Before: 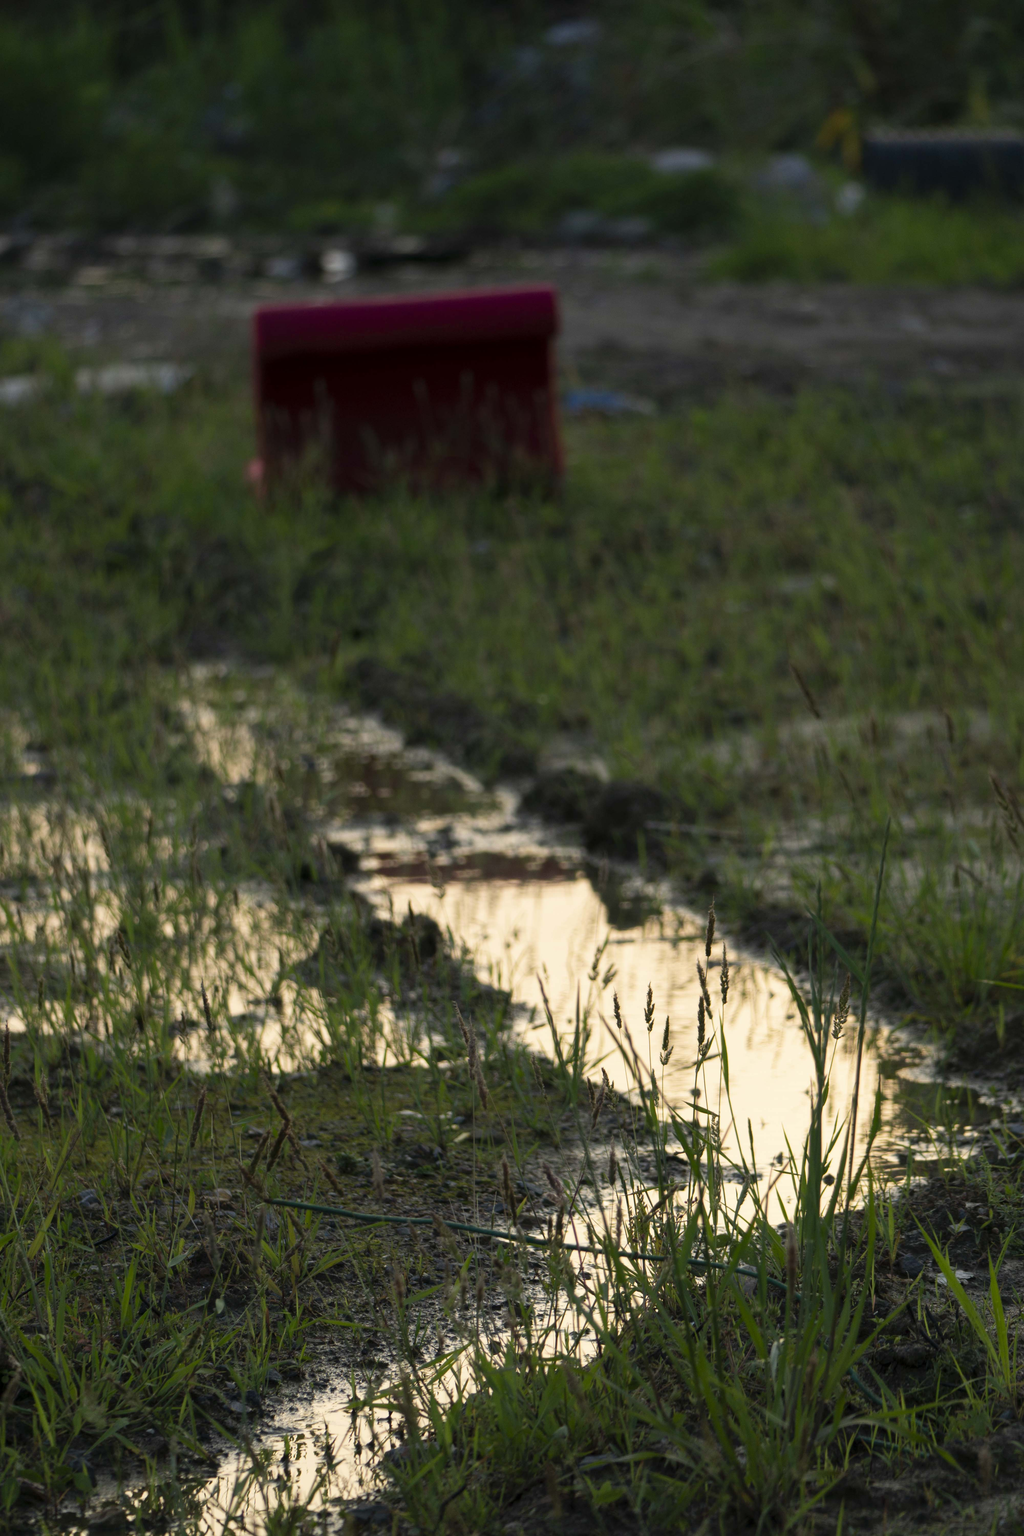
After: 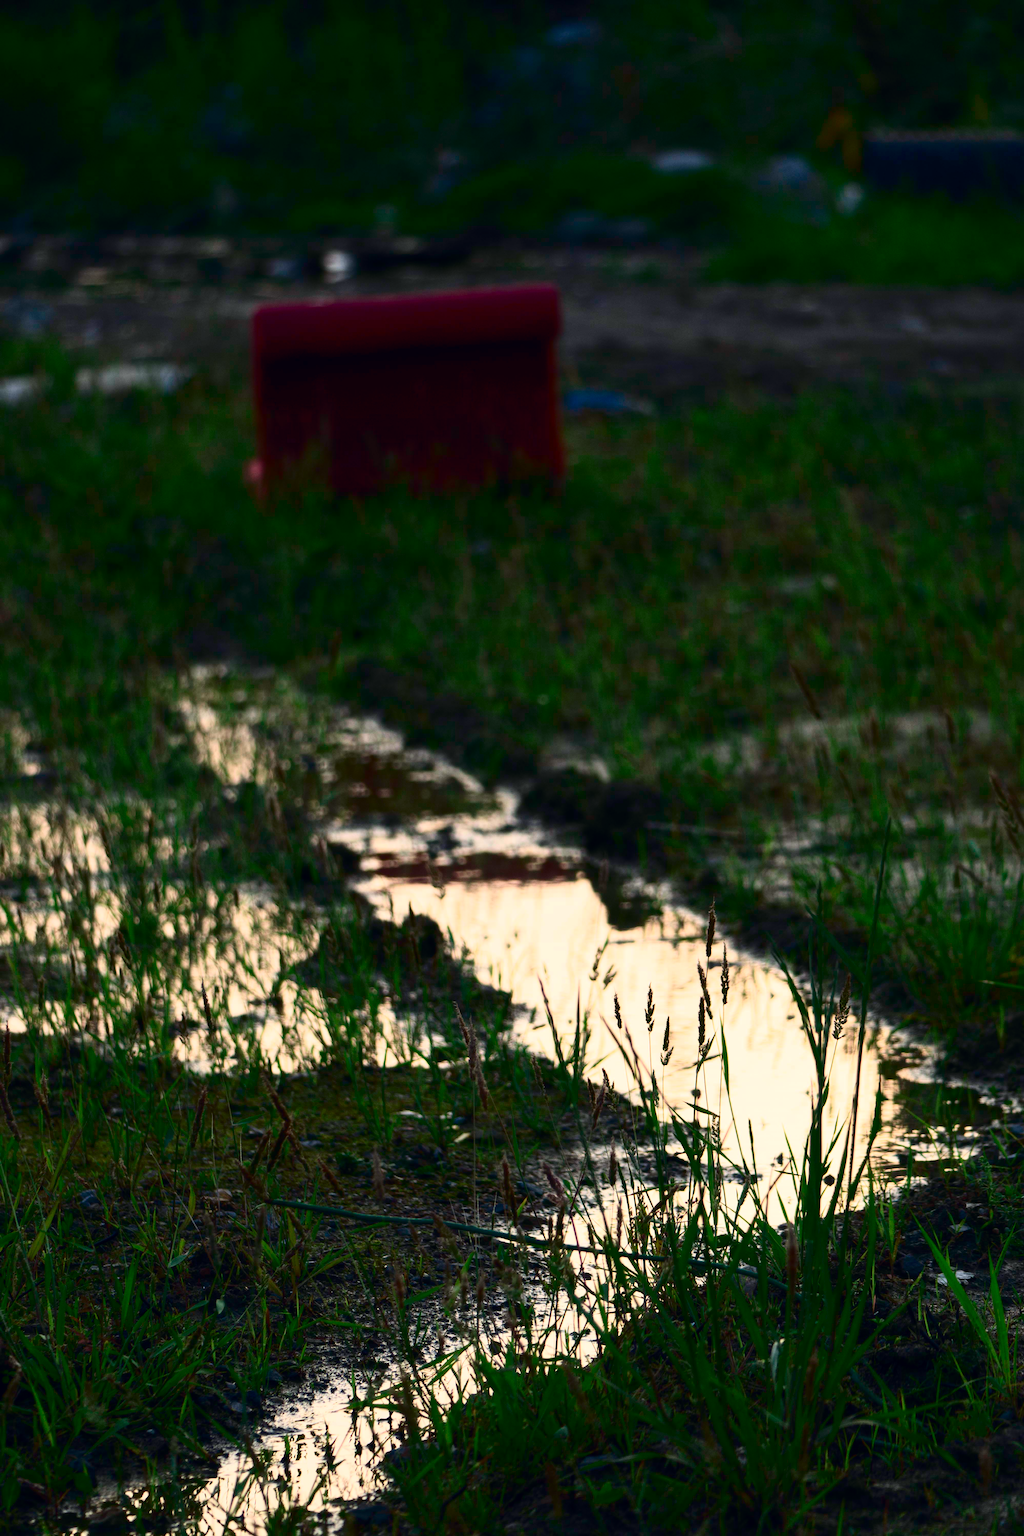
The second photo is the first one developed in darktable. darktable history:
tone curve: curves: ch0 [(0, 0) (0.236, 0.124) (0.373, 0.304) (0.542, 0.593) (0.737, 0.873) (1, 1)]; ch1 [(0, 0) (0.399, 0.328) (0.488, 0.484) (0.598, 0.624) (1, 1)]; ch2 [(0, 0) (0.448, 0.405) (0.523, 0.511) (0.592, 0.59) (1, 1)], color space Lab, independent channels, preserve colors none
